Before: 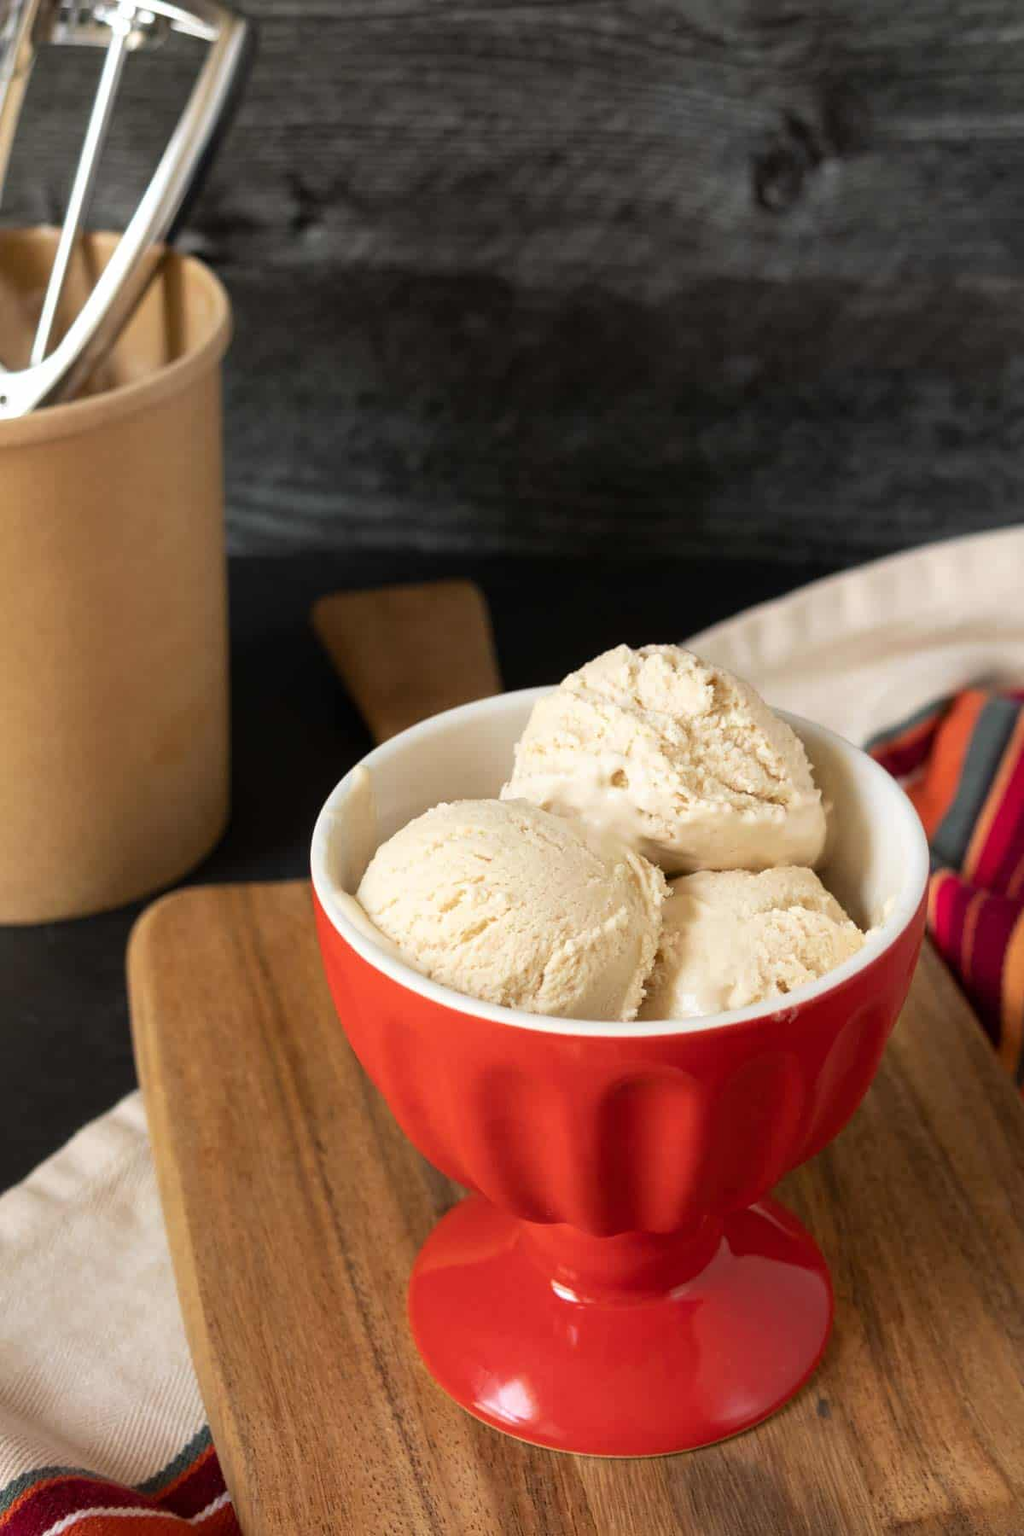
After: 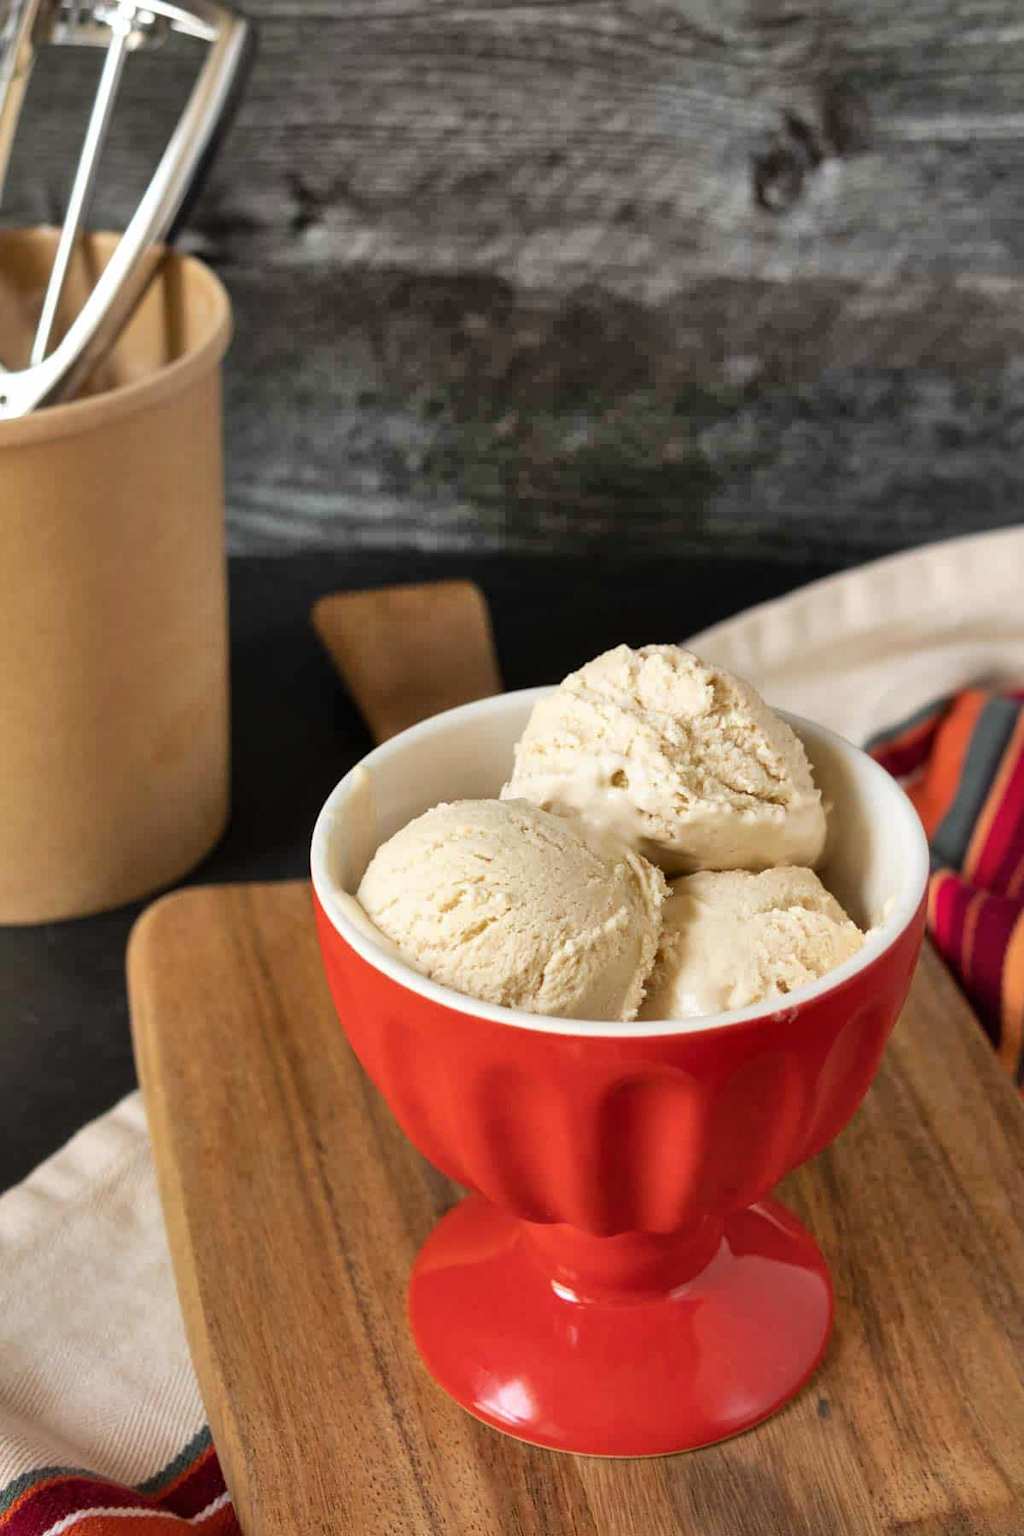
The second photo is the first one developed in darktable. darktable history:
shadows and highlights: shadows 73.93, highlights -61.09, soften with gaussian
